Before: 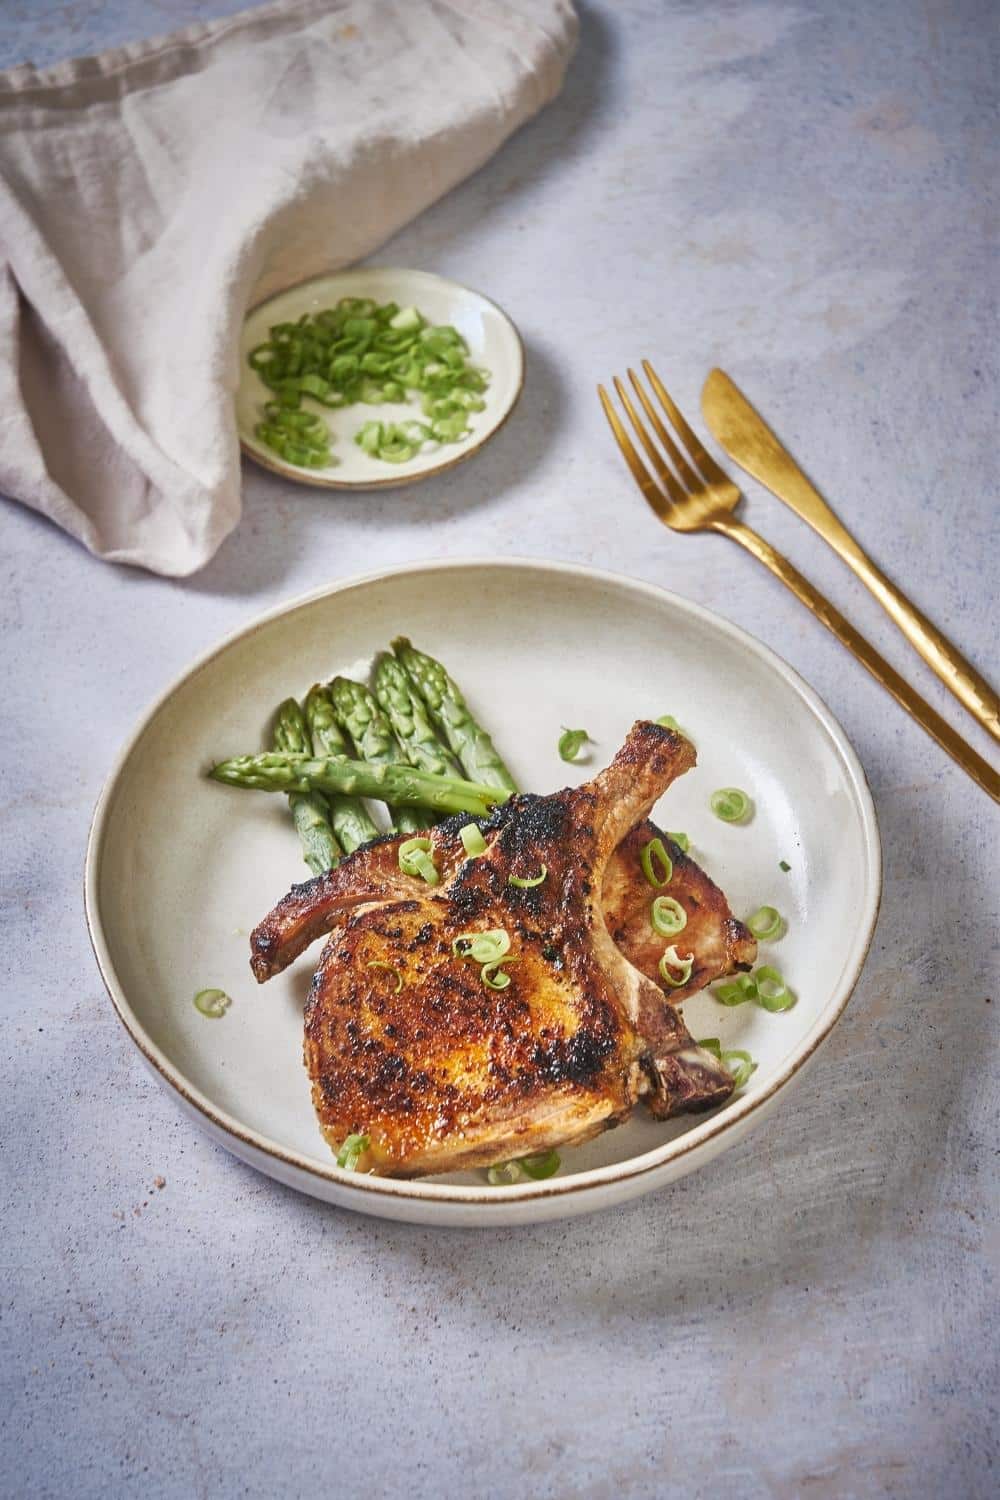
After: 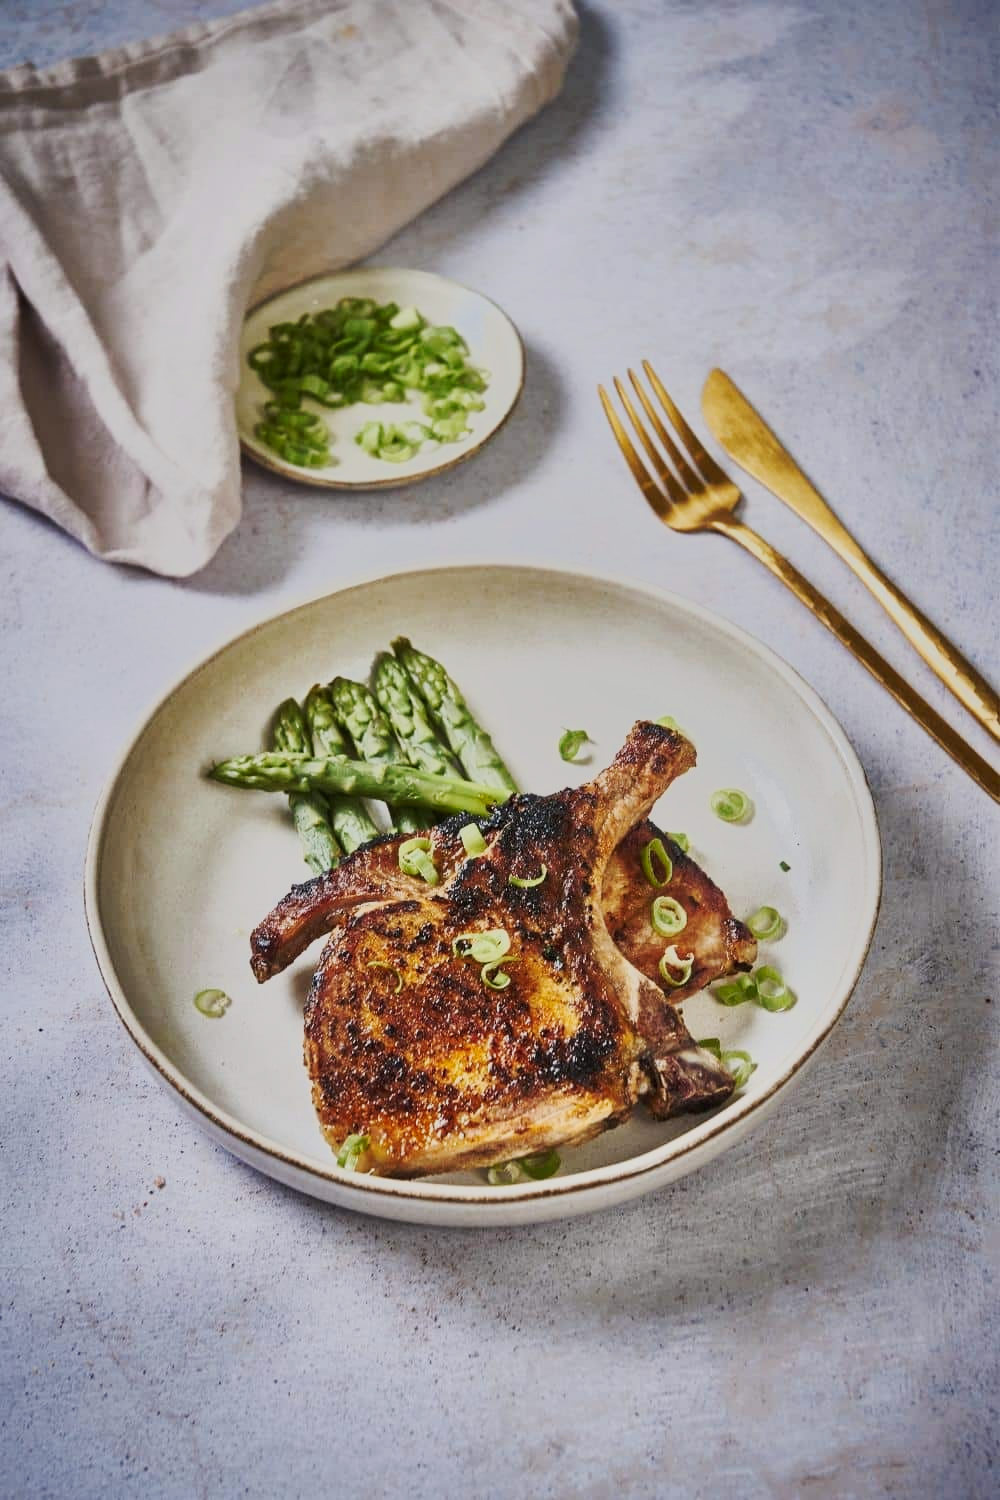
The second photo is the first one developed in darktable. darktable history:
tone curve: curves: ch0 [(0, 0) (0.068, 0.031) (0.175, 0.132) (0.337, 0.304) (0.498, 0.511) (0.748, 0.762) (0.993, 0.954)]; ch1 [(0, 0) (0.294, 0.184) (0.359, 0.34) (0.362, 0.35) (0.43, 0.41) (0.469, 0.453) (0.495, 0.489) (0.54, 0.563) (0.612, 0.641) (1, 1)]; ch2 [(0, 0) (0.431, 0.419) (0.495, 0.502) (0.524, 0.534) (0.557, 0.56) (0.634, 0.654) (0.728, 0.722) (1, 1)], preserve colors none
exposure: exposure -0.168 EV, compensate exposure bias true, compensate highlight preservation false
tone equalizer: -7 EV -0.6 EV, -6 EV 0.972 EV, -5 EV -0.434 EV, -4 EV 0.465 EV, -3 EV 0.416 EV, -2 EV 0.174 EV, -1 EV -0.176 EV, +0 EV -0.388 EV, smoothing diameter 24.78%, edges refinement/feathering 11.85, preserve details guided filter
color zones: curves: ch1 [(0, 0.469) (0.01, 0.469) (0.12, 0.446) (0.248, 0.469) (0.5, 0.5) (0.748, 0.5) (0.99, 0.469) (1, 0.469)]
